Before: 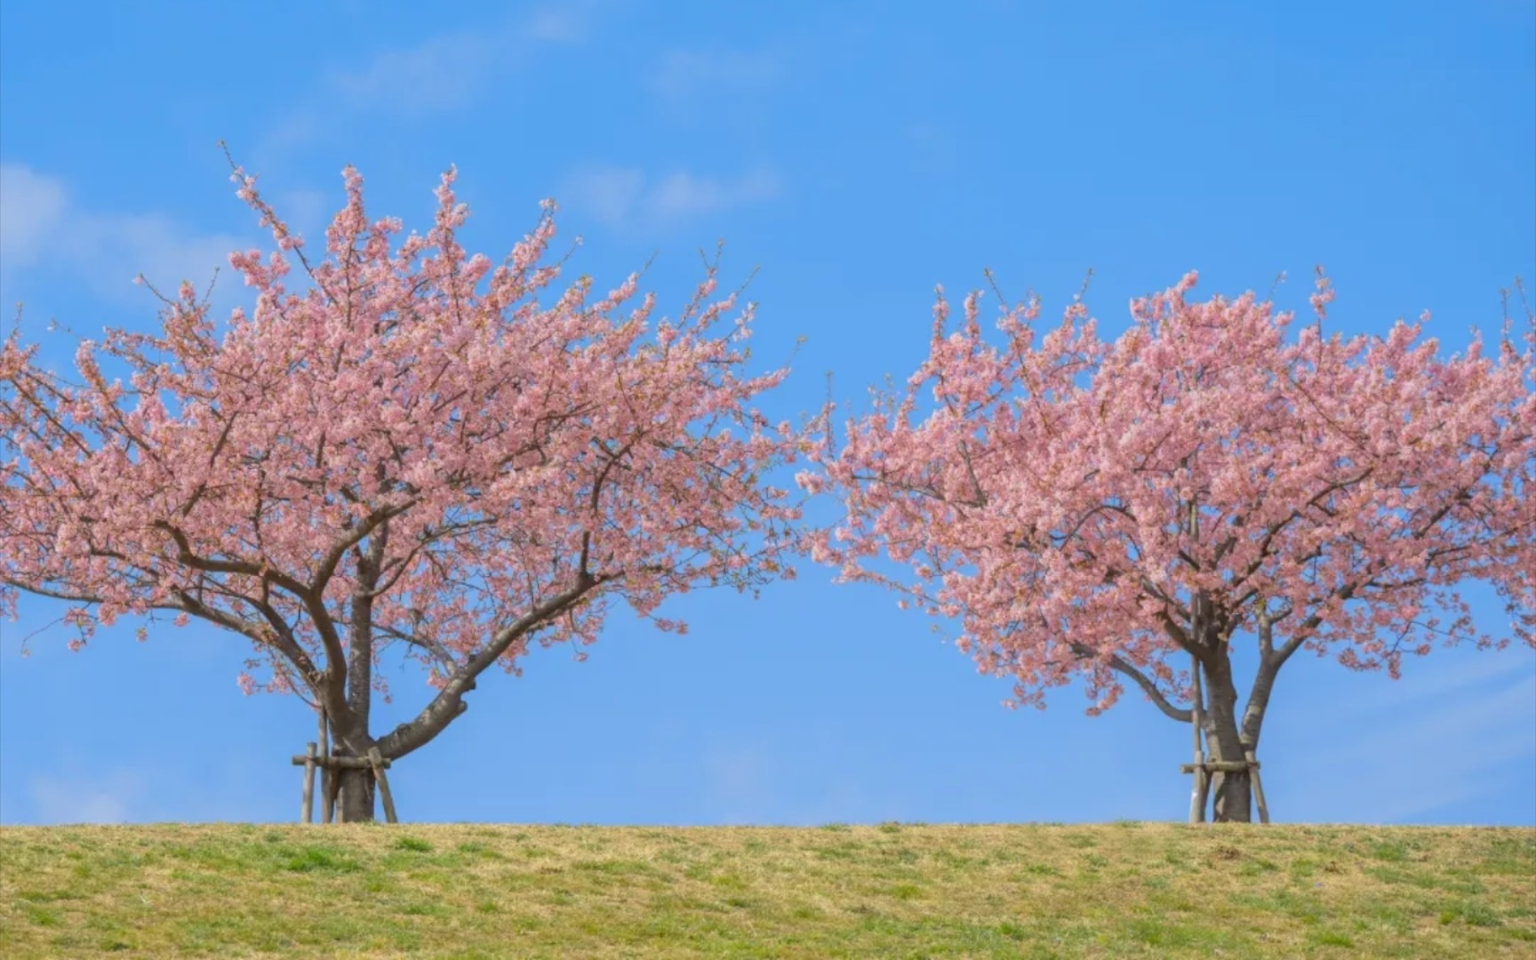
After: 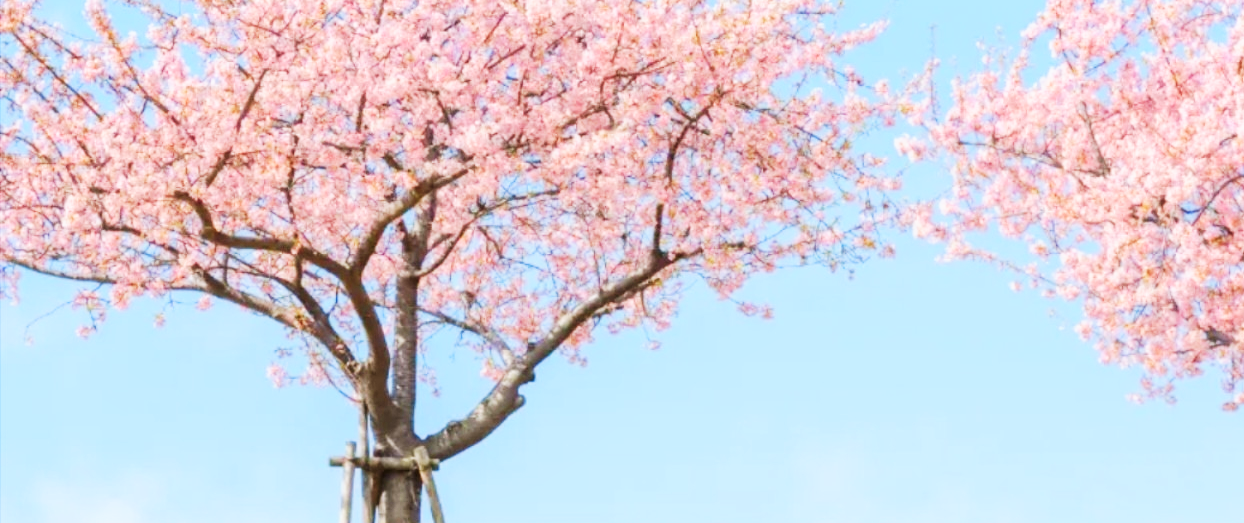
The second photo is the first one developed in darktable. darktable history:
base curve: curves: ch0 [(0, 0) (0.007, 0.004) (0.027, 0.03) (0.046, 0.07) (0.207, 0.54) (0.442, 0.872) (0.673, 0.972) (1, 1)], preserve colors none
crop: top 36.498%, right 27.964%, bottom 14.995%
local contrast: mode bilateral grid, contrast 100, coarseness 100, detail 94%, midtone range 0.2
